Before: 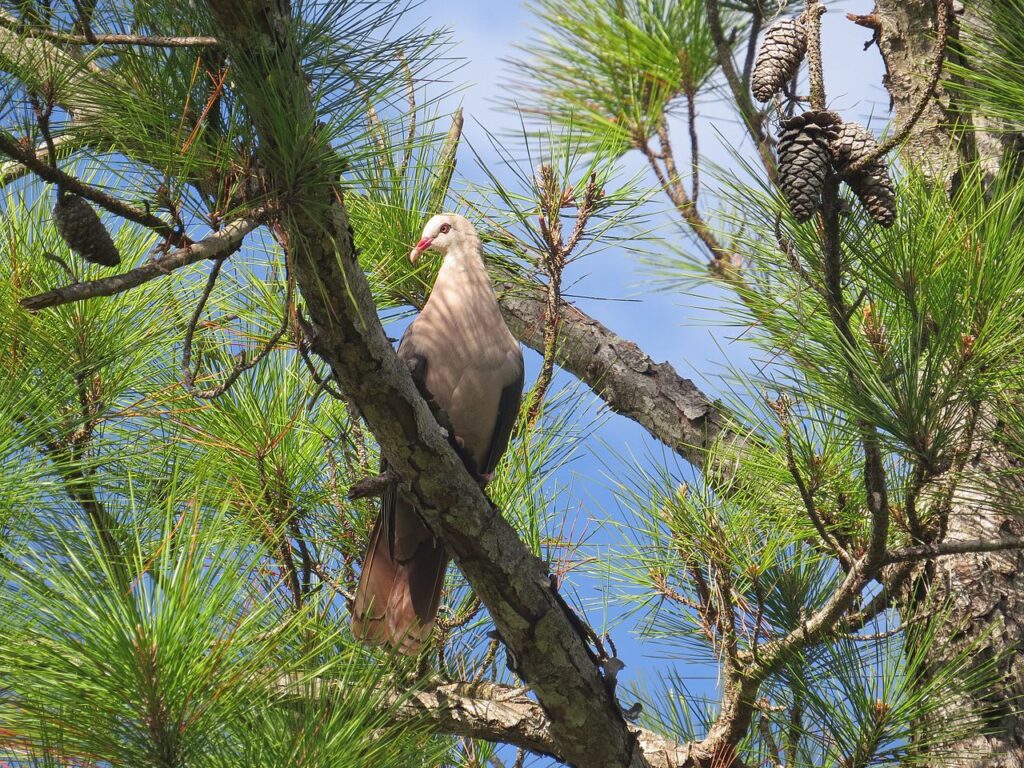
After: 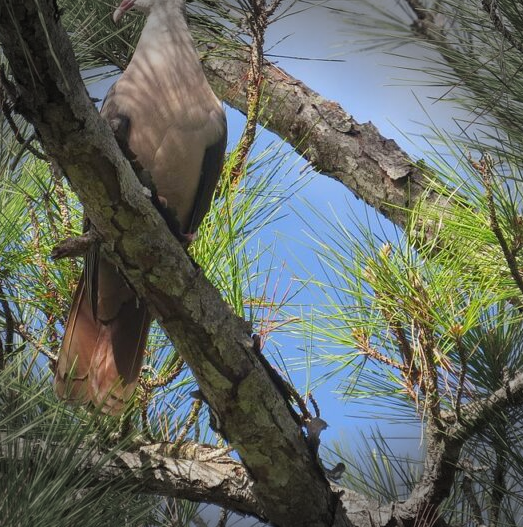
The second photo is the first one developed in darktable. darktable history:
crop and rotate: left 29.034%, top 31.252%, right 19.853%
color correction: highlights b* 0.049
levels: levels [0.018, 0.493, 1]
vignetting: fall-off start 90.39%, fall-off radius 38.58%, brightness -0.619, saturation -0.672, width/height ratio 1.216, shape 1.29
